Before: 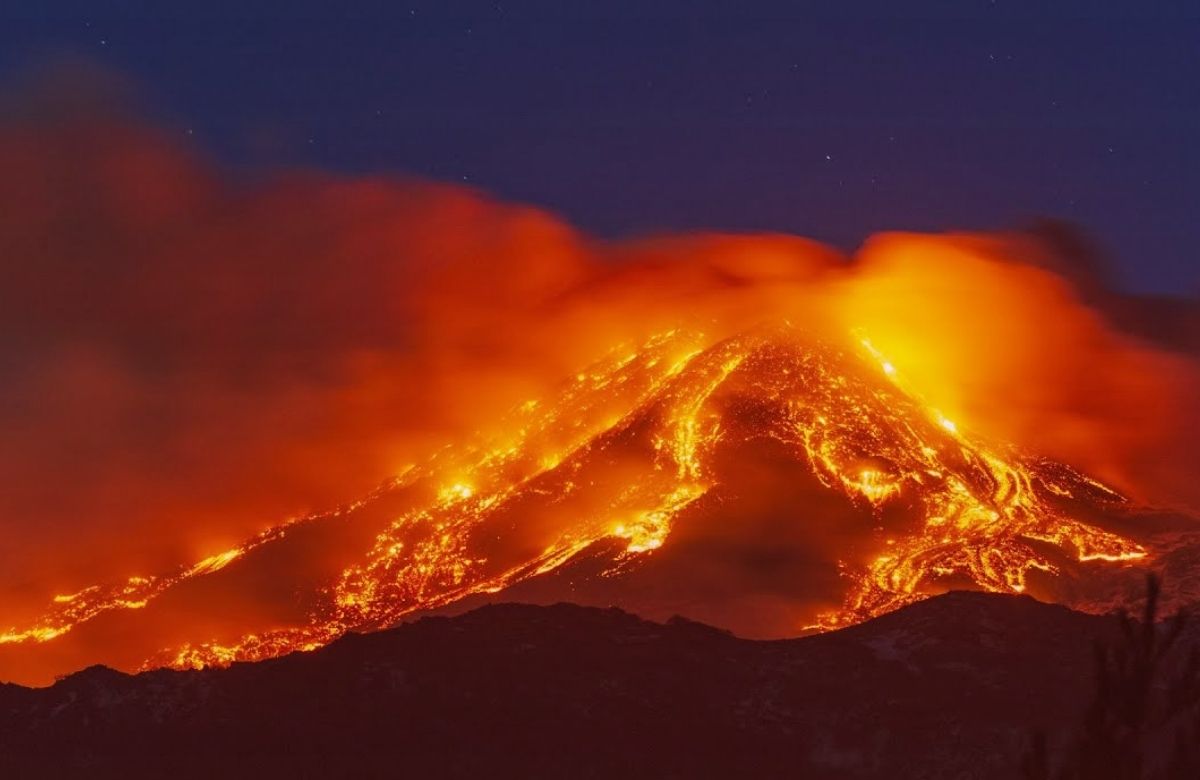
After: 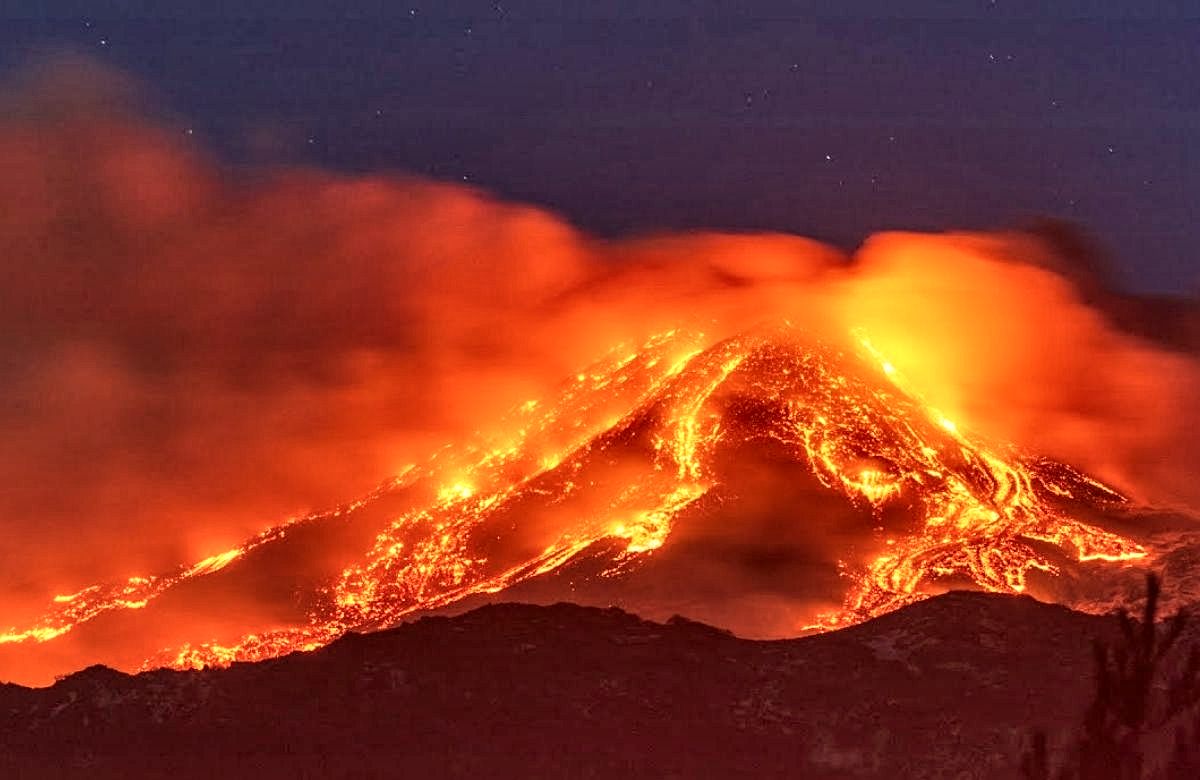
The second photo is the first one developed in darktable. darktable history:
local contrast: detail 160%
white balance: red 1.138, green 0.996, blue 0.812
sharpen: radius 2.167, amount 0.381, threshold 0
shadows and highlights: low approximation 0.01, soften with gaussian
